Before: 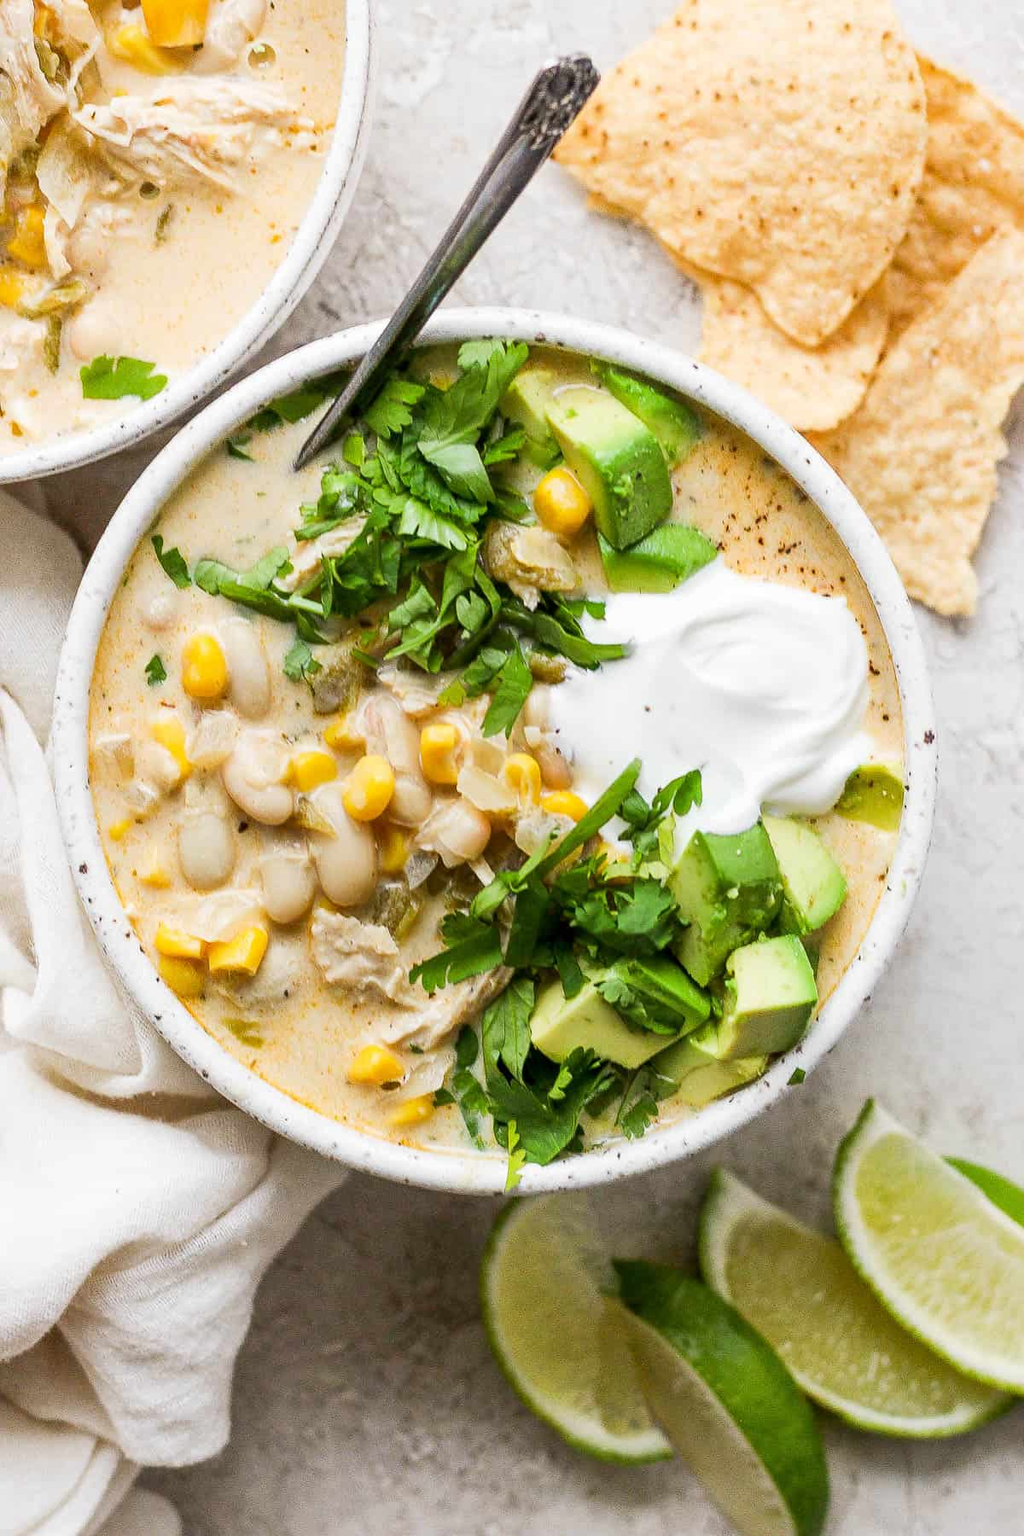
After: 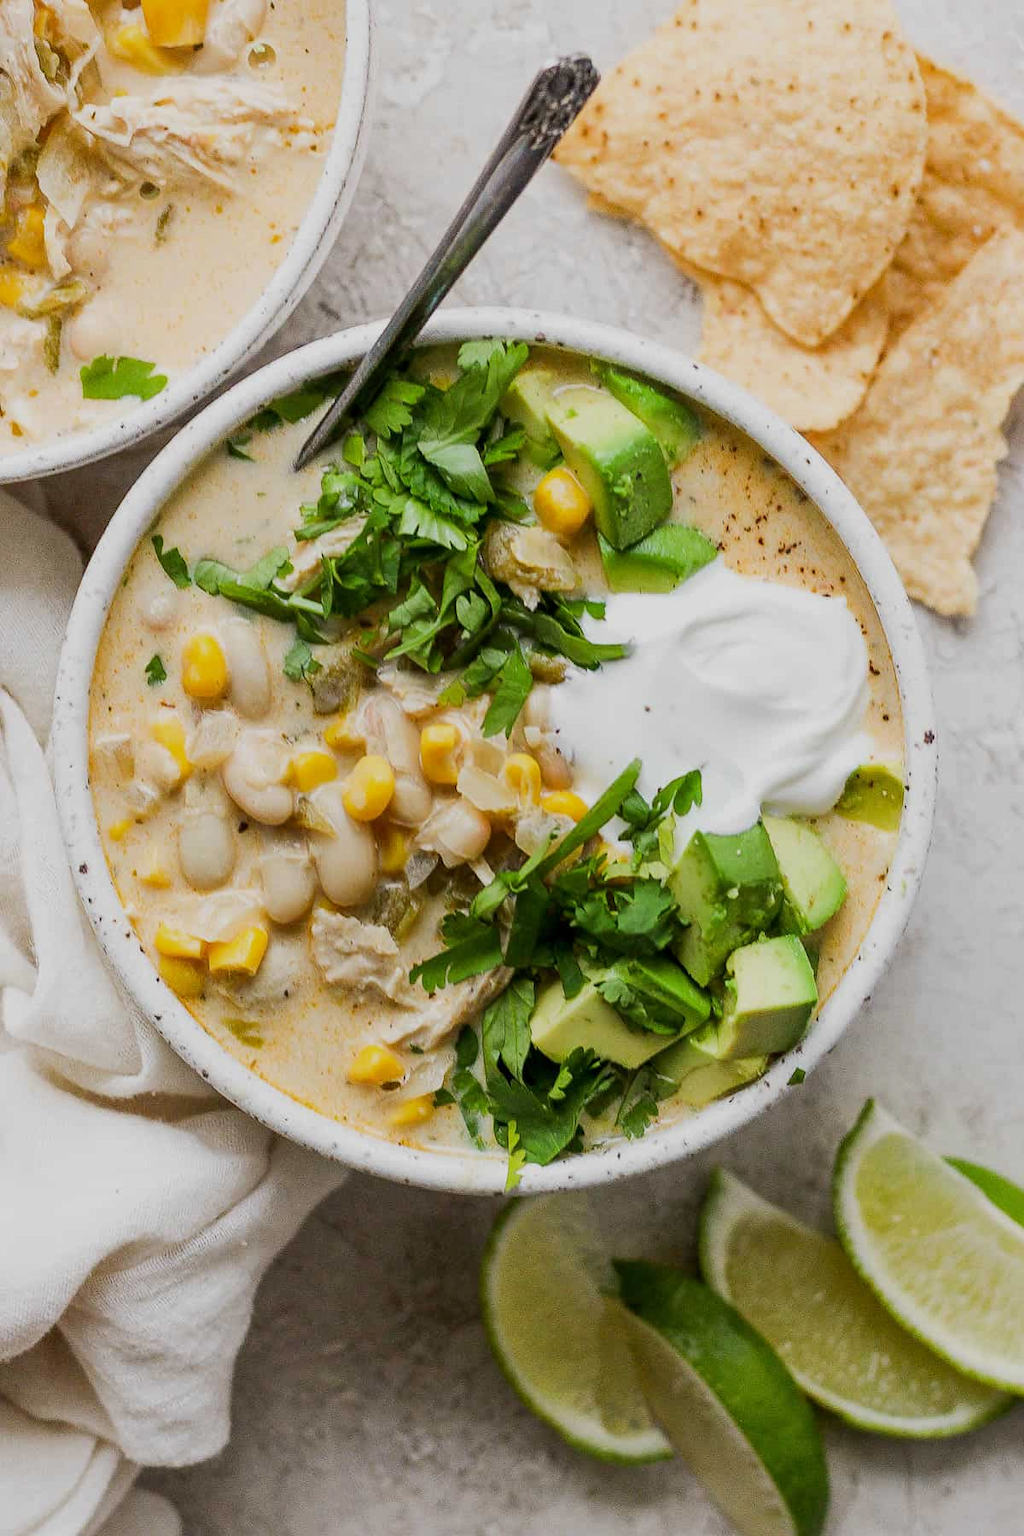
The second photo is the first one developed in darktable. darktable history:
exposure: exposure -0.491 EV, compensate highlight preservation false
